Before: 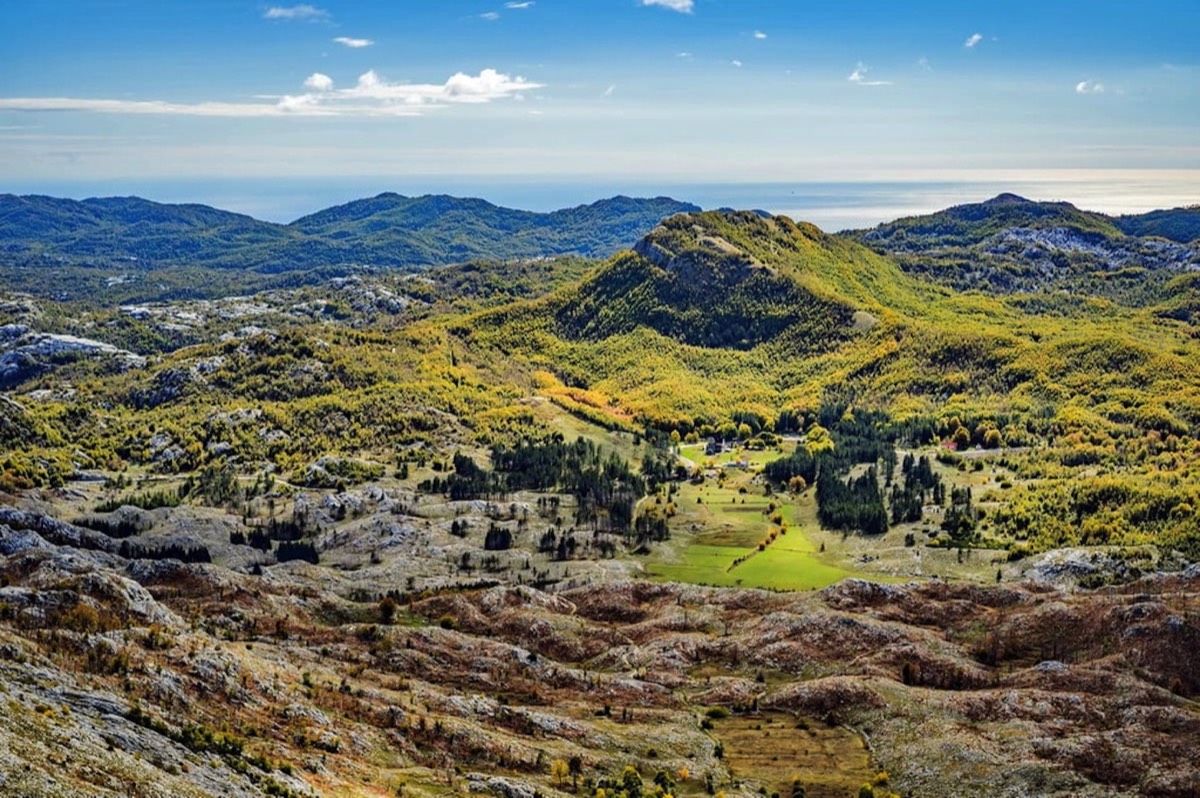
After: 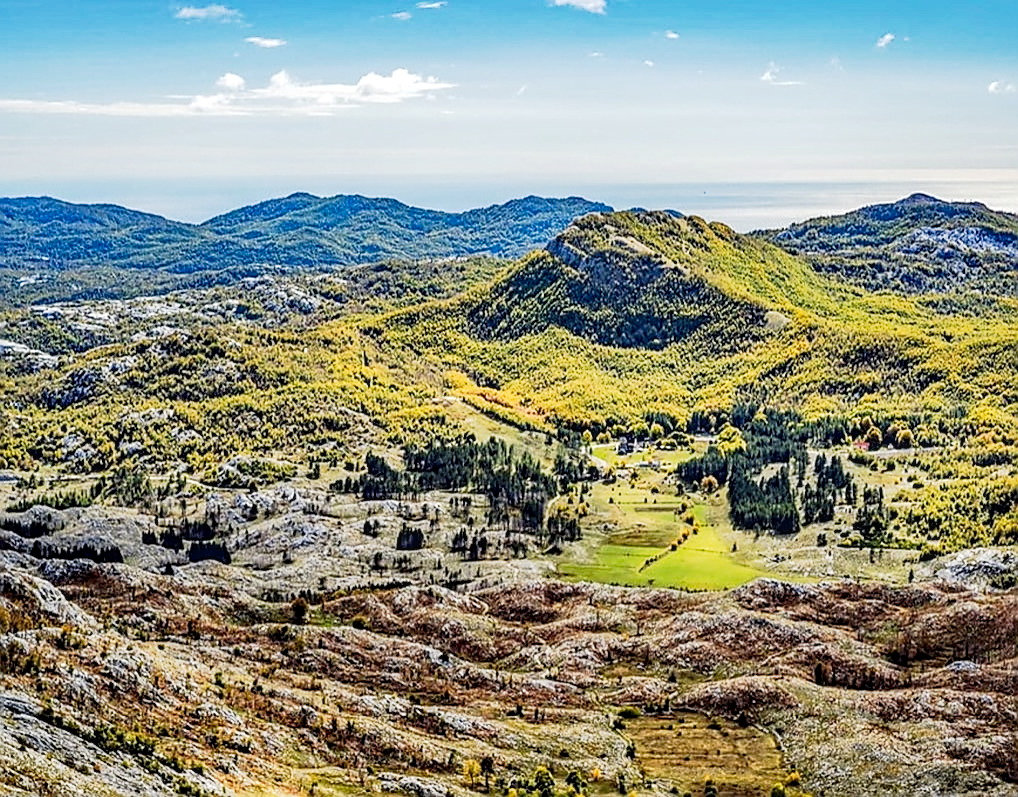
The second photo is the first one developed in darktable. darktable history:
sharpen: radius 1.424, amount 1.242, threshold 0.7
local contrast: detail 130%
crop: left 7.36%, right 7.793%
tone curve: curves: ch0 [(0, 0.006) (0.037, 0.022) (0.123, 0.105) (0.19, 0.173) (0.277, 0.279) (0.474, 0.517) (0.597, 0.662) (0.687, 0.774) (0.855, 0.891) (1, 0.982)]; ch1 [(0, 0) (0.243, 0.245) (0.422, 0.415) (0.493, 0.498) (0.508, 0.503) (0.531, 0.55) (0.551, 0.582) (0.626, 0.672) (0.694, 0.732) (1, 1)]; ch2 [(0, 0) (0.249, 0.216) (0.356, 0.329) (0.424, 0.442) (0.476, 0.477) (0.498, 0.503) (0.517, 0.524) (0.532, 0.547) (0.562, 0.592) (0.614, 0.657) (0.706, 0.748) (0.808, 0.809) (0.991, 0.968)], preserve colors none
